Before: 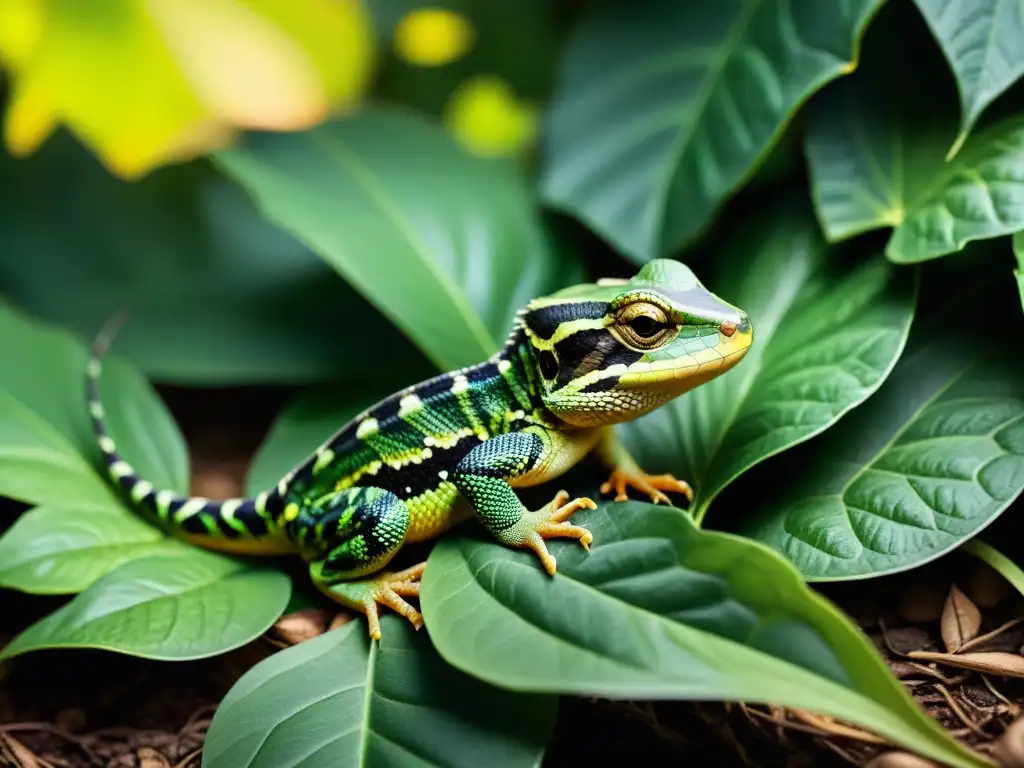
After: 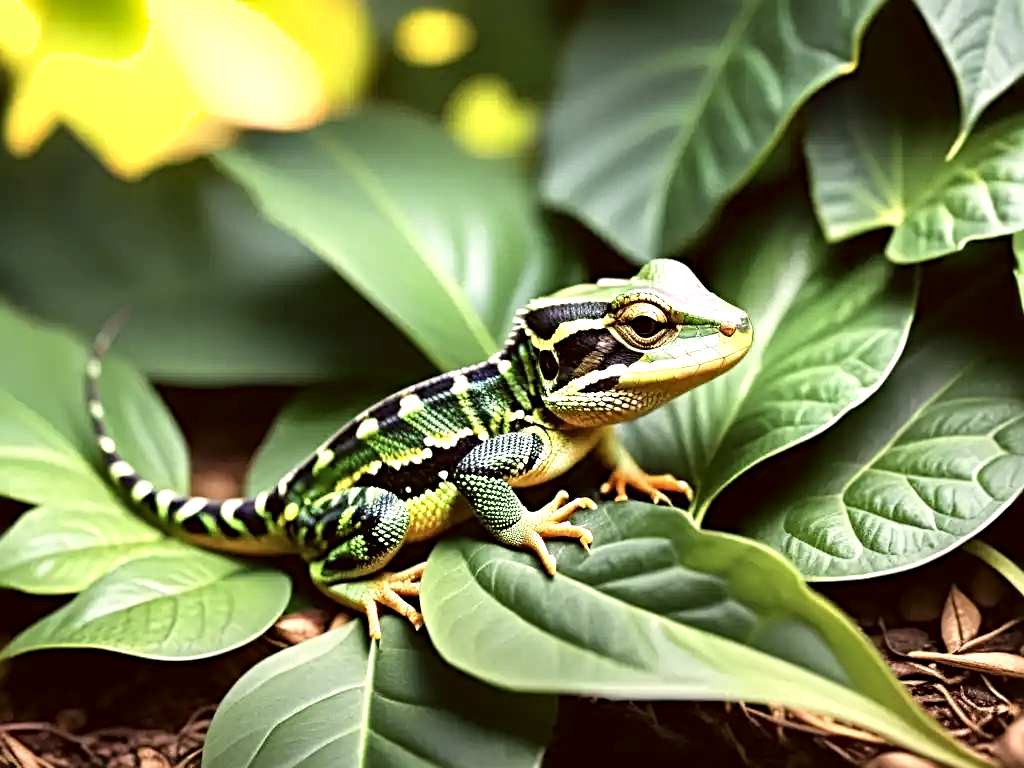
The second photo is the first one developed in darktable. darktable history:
sharpen: radius 3.952
exposure: black level correction 0, exposure 0.703 EV, compensate highlight preservation false
shadows and highlights: low approximation 0.01, soften with gaussian
color correction: highlights a* 10.25, highlights b* 9.67, shadows a* 7.92, shadows b* 8.32, saturation 0.777
